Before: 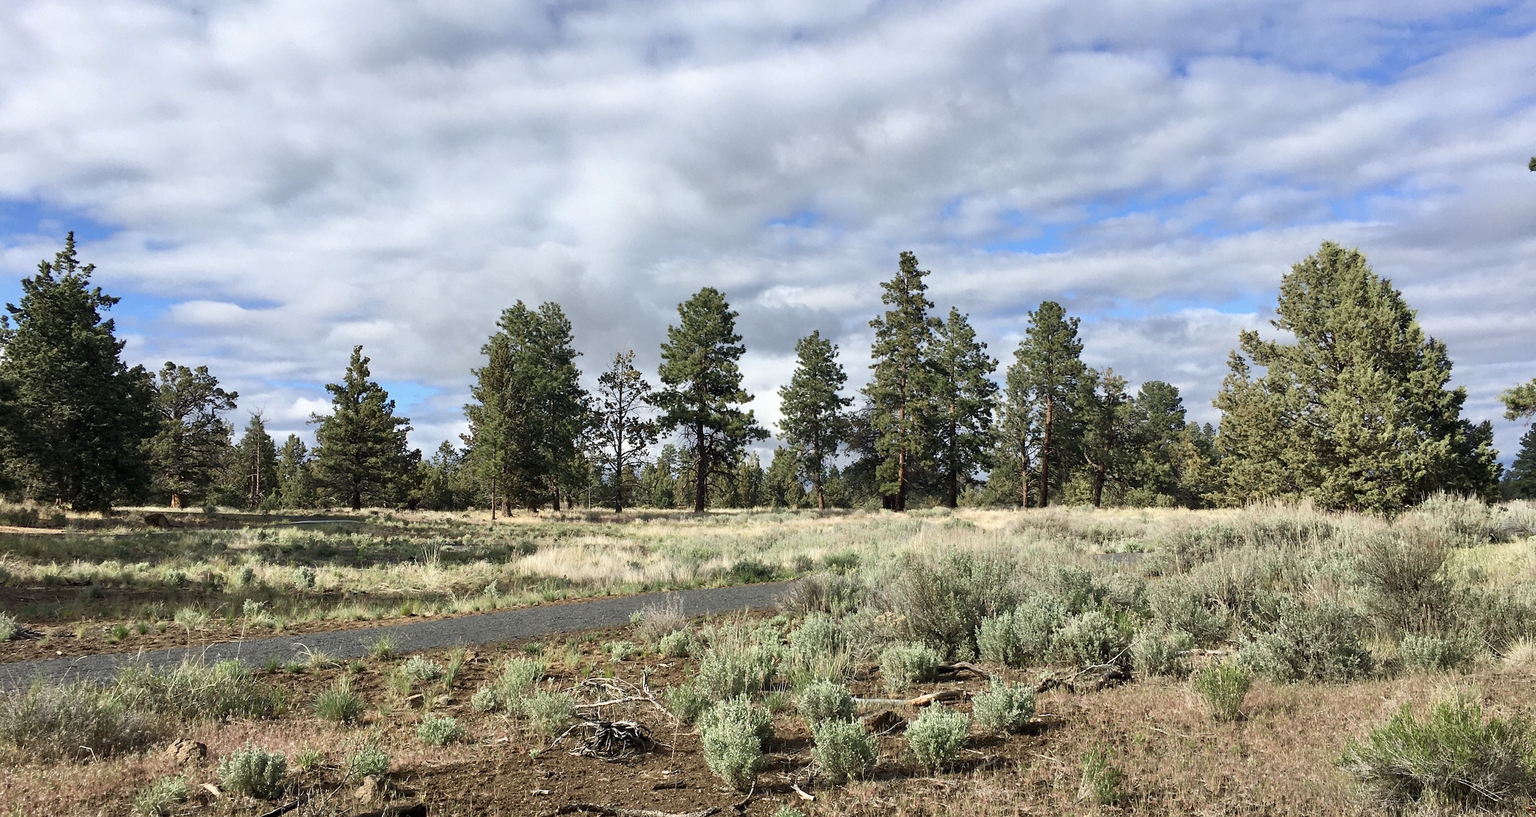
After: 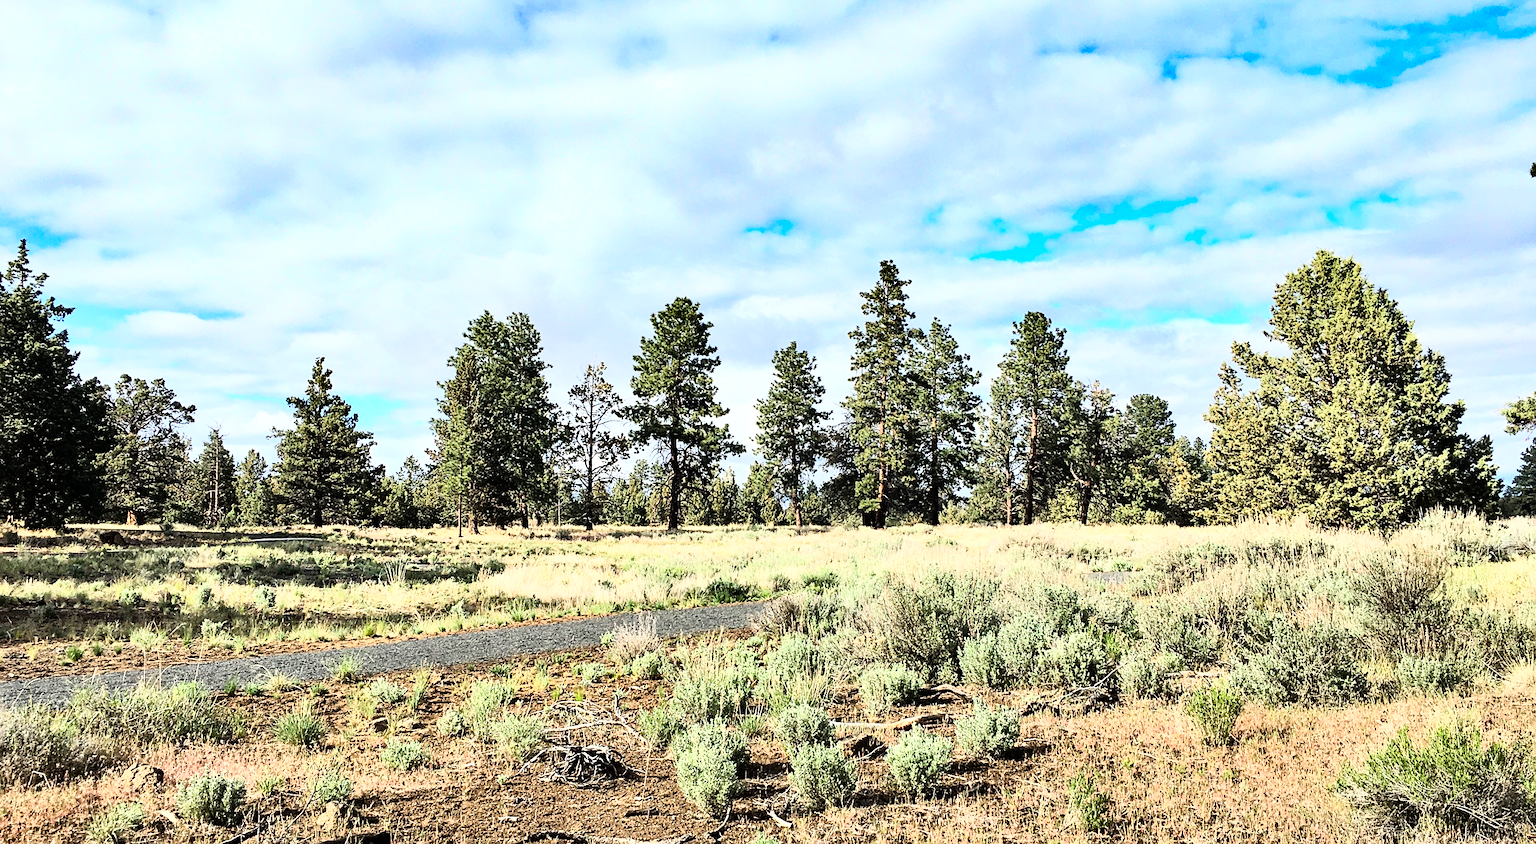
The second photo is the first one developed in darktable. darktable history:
exposure: exposure 0.15 EV, compensate highlight preservation false
sharpen: on, module defaults
crop and rotate: left 3.238%
rgb curve: curves: ch0 [(0, 0) (0.21, 0.15) (0.24, 0.21) (0.5, 0.75) (0.75, 0.96) (0.89, 0.99) (1, 1)]; ch1 [(0, 0.02) (0.21, 0.13) (0.25, 0.2) (0.5, 0.67) (0.75, 0.9) (0.89, 0.97) (1, 1)]; ch2 [(0, 0.02) (0.21, 0.13) (0.25, 0.2) (0.5, 0.67) (0.75, 0.9) (0.89, 0.97) (1, 1)], compensate middle gray true
shadows and highlights: shadows 30.63, highlights -63.22, shadows color adjustment 98%, highlights color adjustment 58.61%, soften with gaussian
